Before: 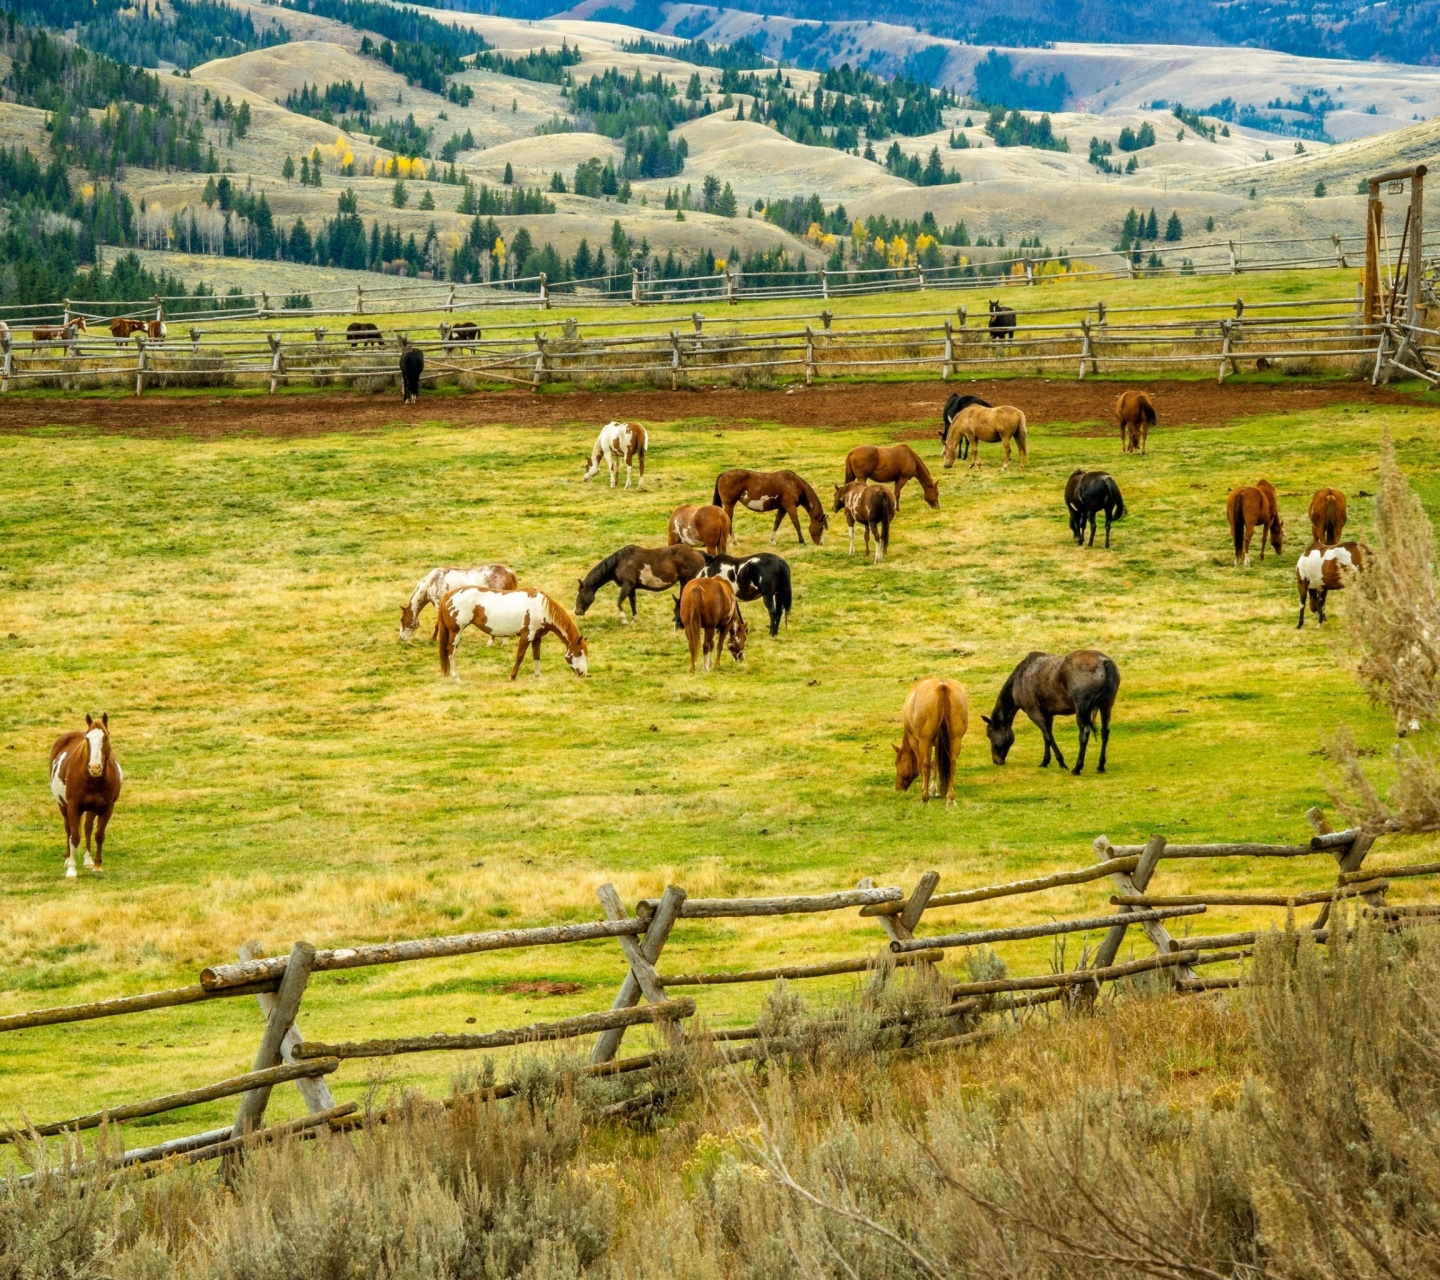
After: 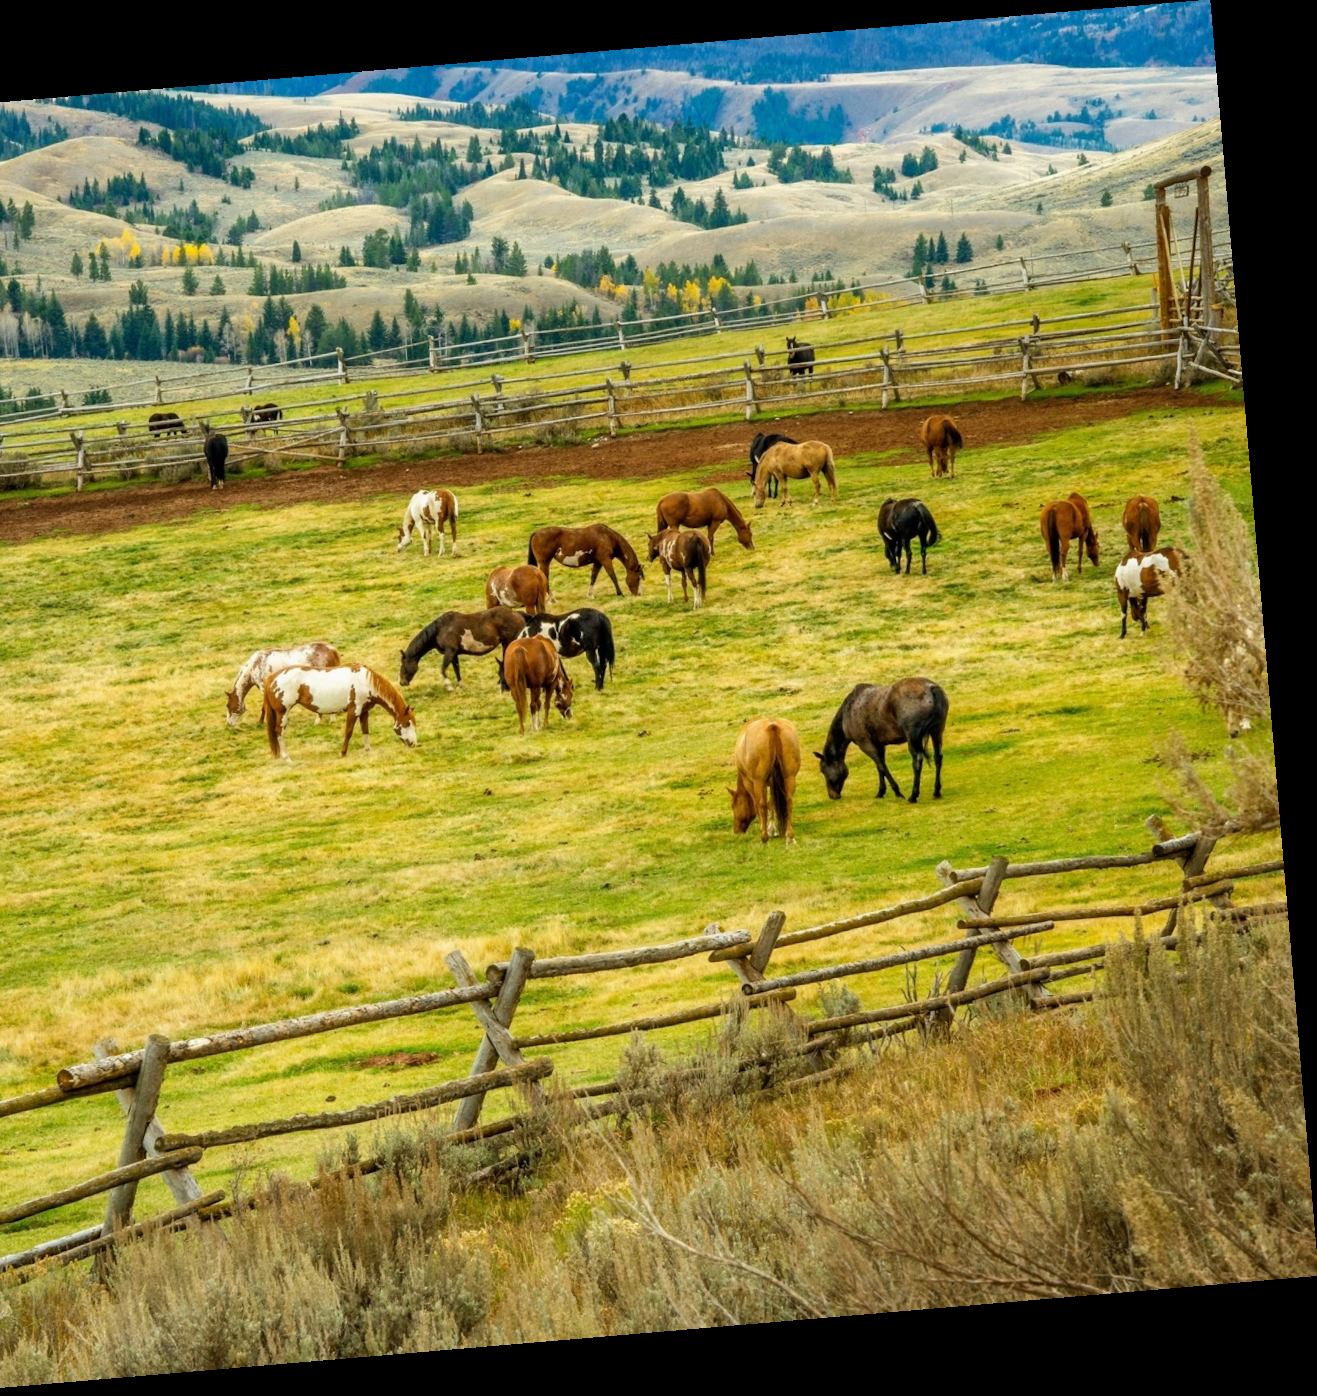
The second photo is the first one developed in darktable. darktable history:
rotate and perspective: rotation -4.86°, automatic cropping off
crop and rotate: left 14.584%
exposure: exposure -0.05 EV
